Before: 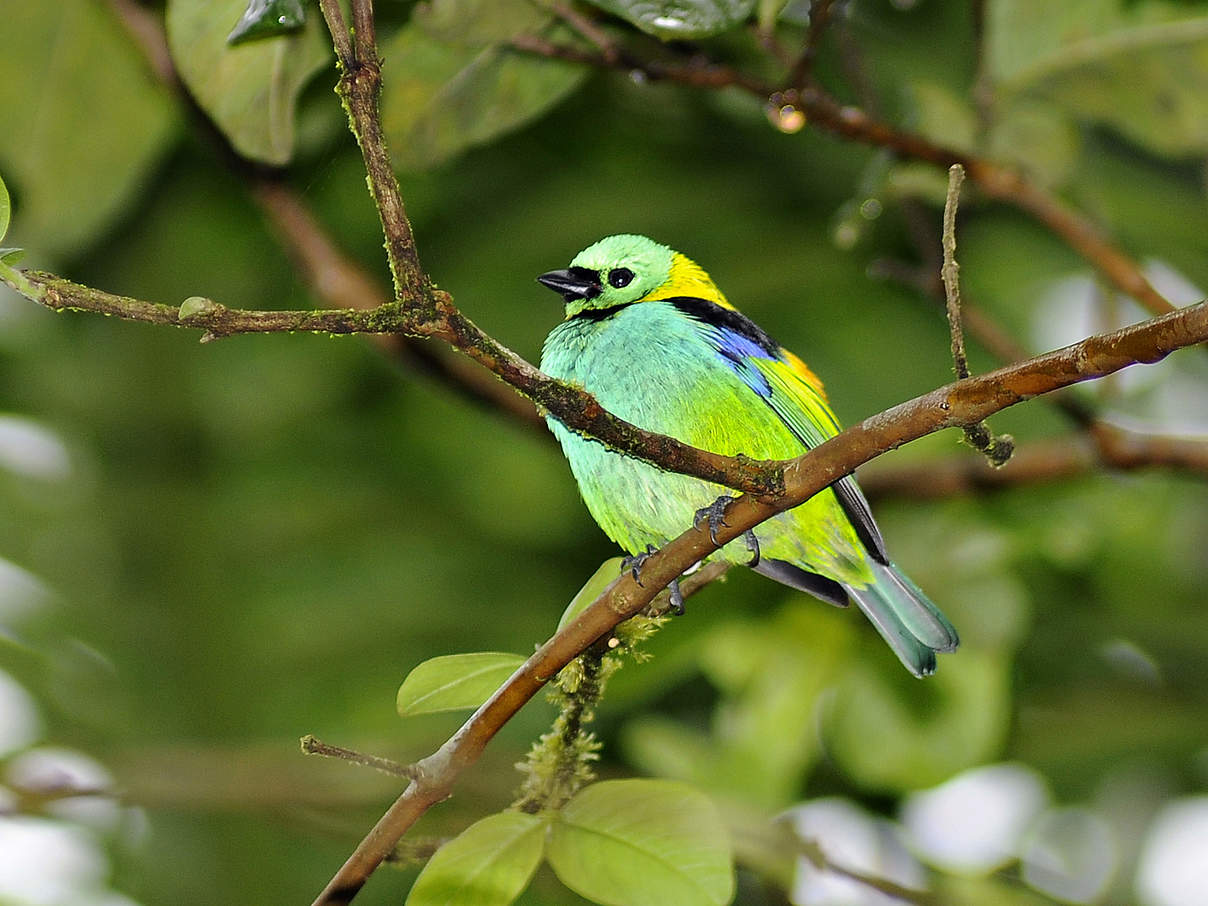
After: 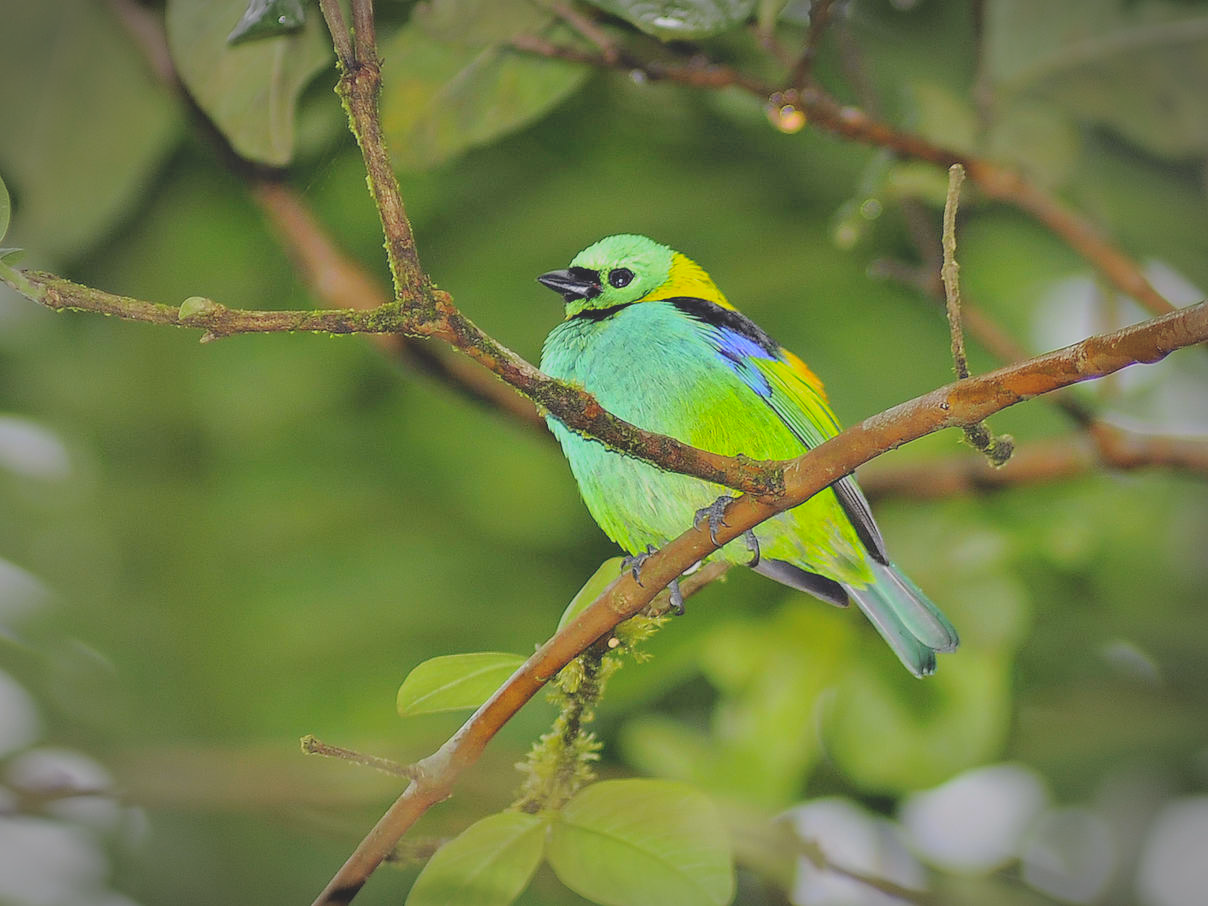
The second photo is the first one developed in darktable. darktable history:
vignetting: automatic ratio true
tone curve: curves: ch0 [(0.047, 0) (0.292, 0.352) (0.657, 0.678) (1, 0.958)], color space Lab, independent channels, preserve colors none
contrast brightness saturation: contrast -0.289
levels: levels [0, 0.478, 1]
